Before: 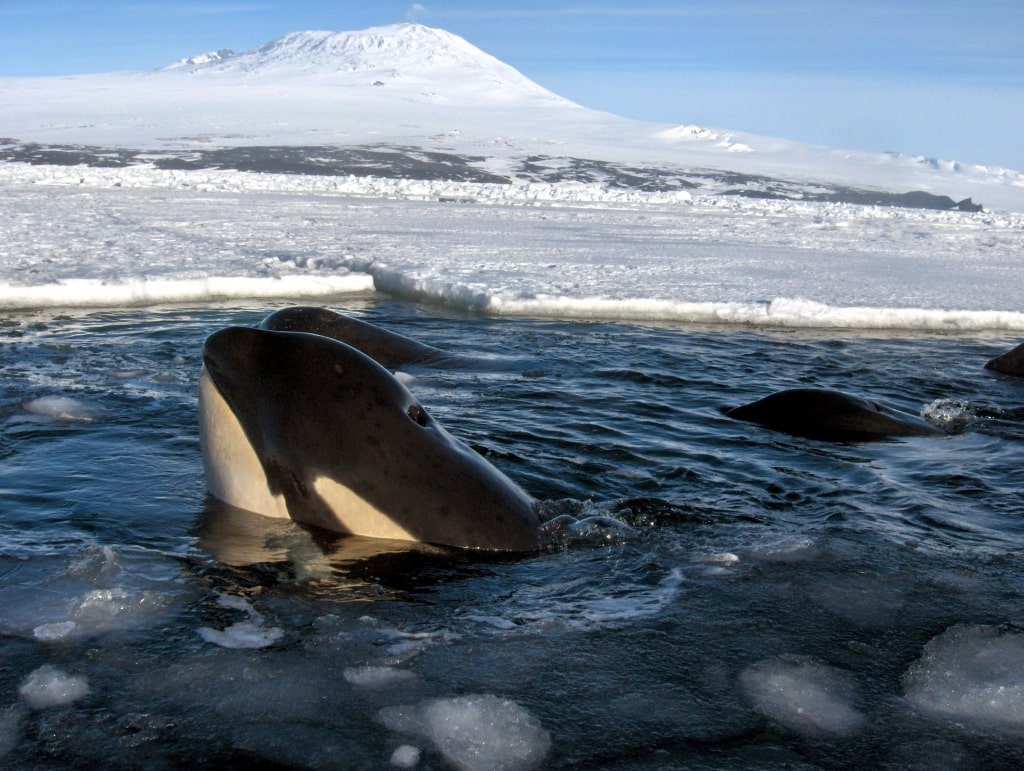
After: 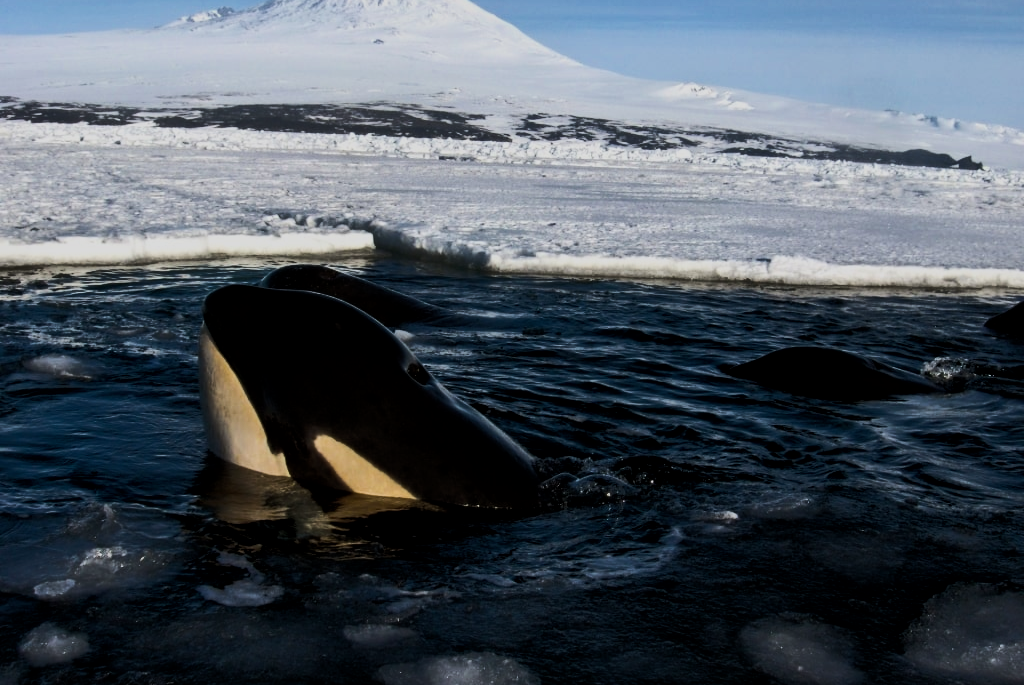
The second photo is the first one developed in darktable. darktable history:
tone equalizer: edges refinement/feathering 500, mask exposure compensation -1.57 EV, preserve details no
color balance rgb: perceptual saturation grading › global saturation 30.897%, perceptual brilliance grading › highlights 2.17%, perceptual brilliance grading › mid-tones -49.535%, perceptual brilliance grading › shadows -49.711%, global vibrance 20%
local contrast: mode bilateral grid, contrast 20, coarseness 50, detail 119%, midtone range 0.2
crop and rotate: top 5.505%, bottom 5.581%
filmic rgb: black relative exposure -7.65 EV, white relative exposure 4.56 EV, hardness 3.61
